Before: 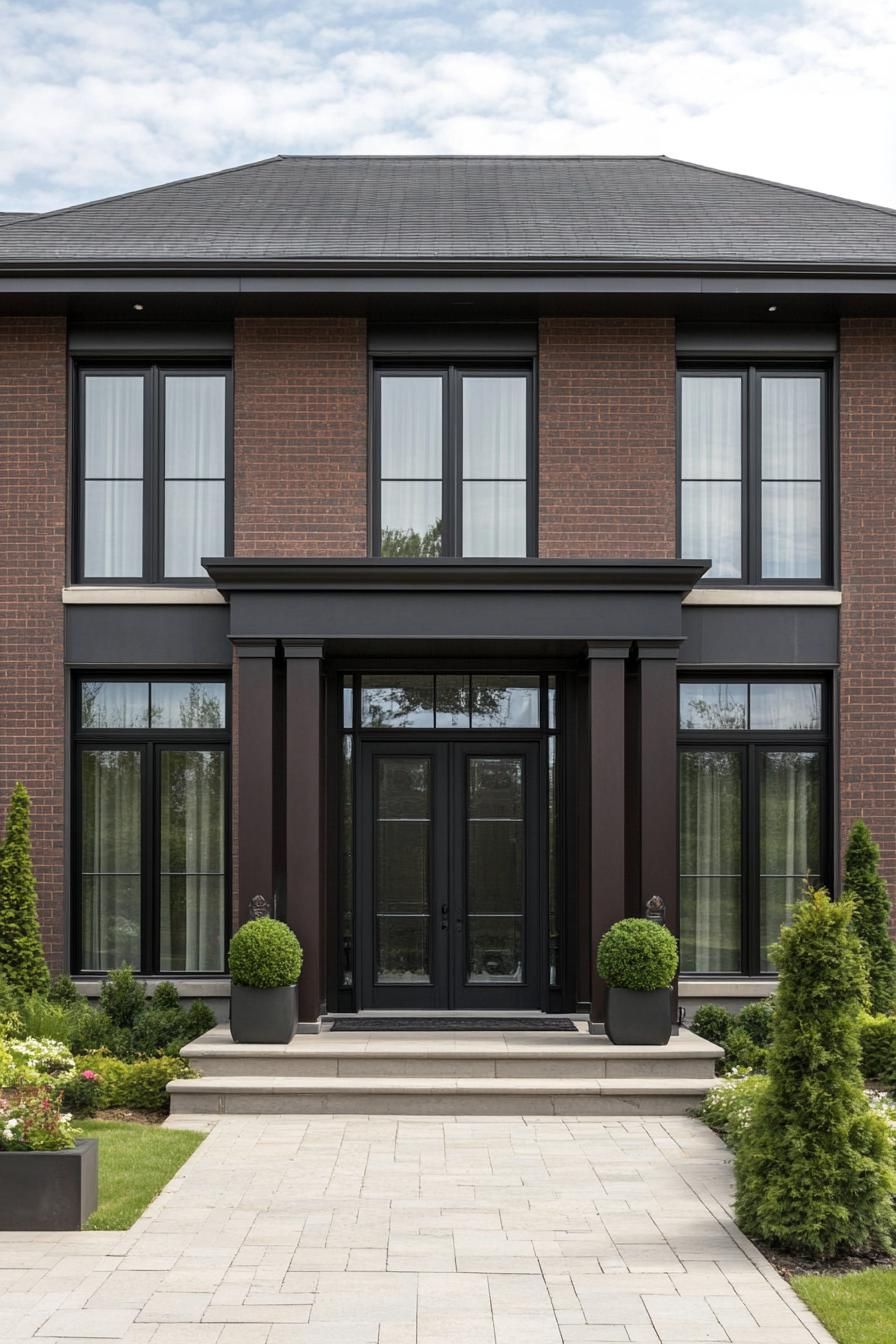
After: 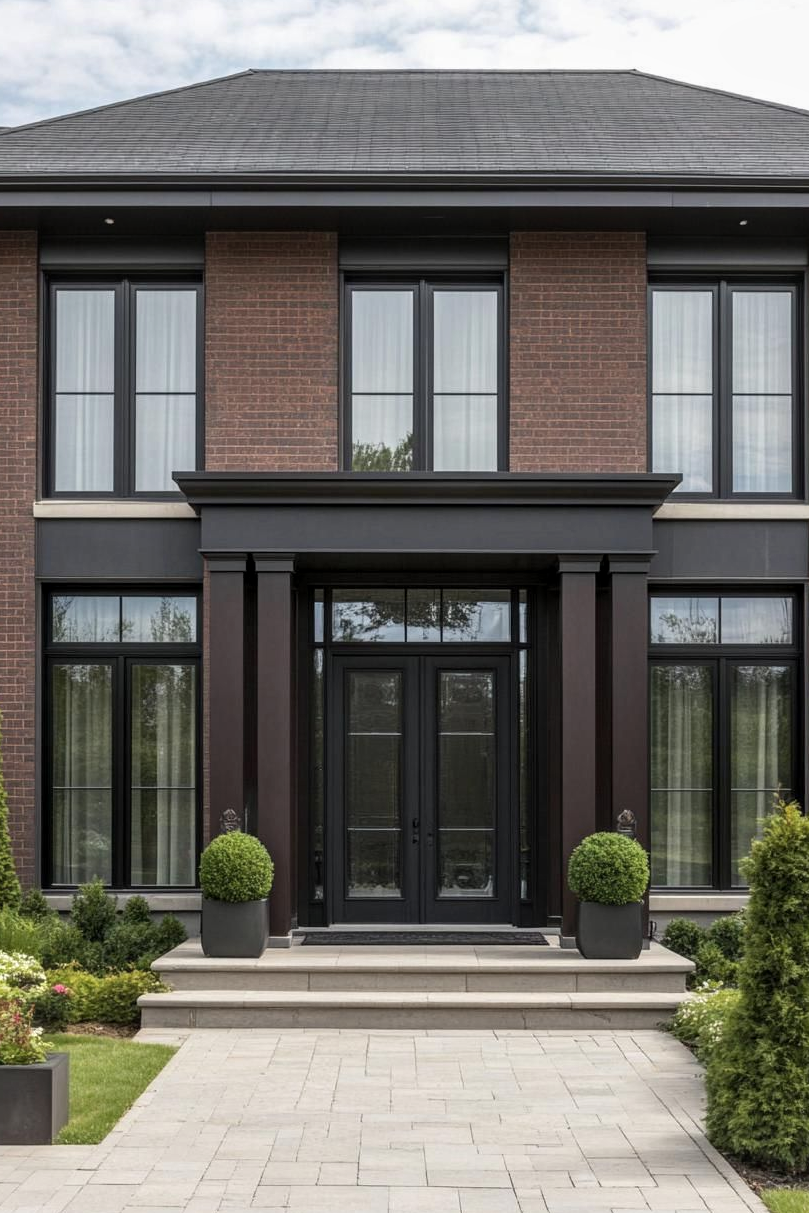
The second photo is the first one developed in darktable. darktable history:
crop: left 3.305%, top 6.436%, right 6.389%, bottom 3.258%
local contrast: detail 117%
contrast brightness saturation: saturation -0.05
